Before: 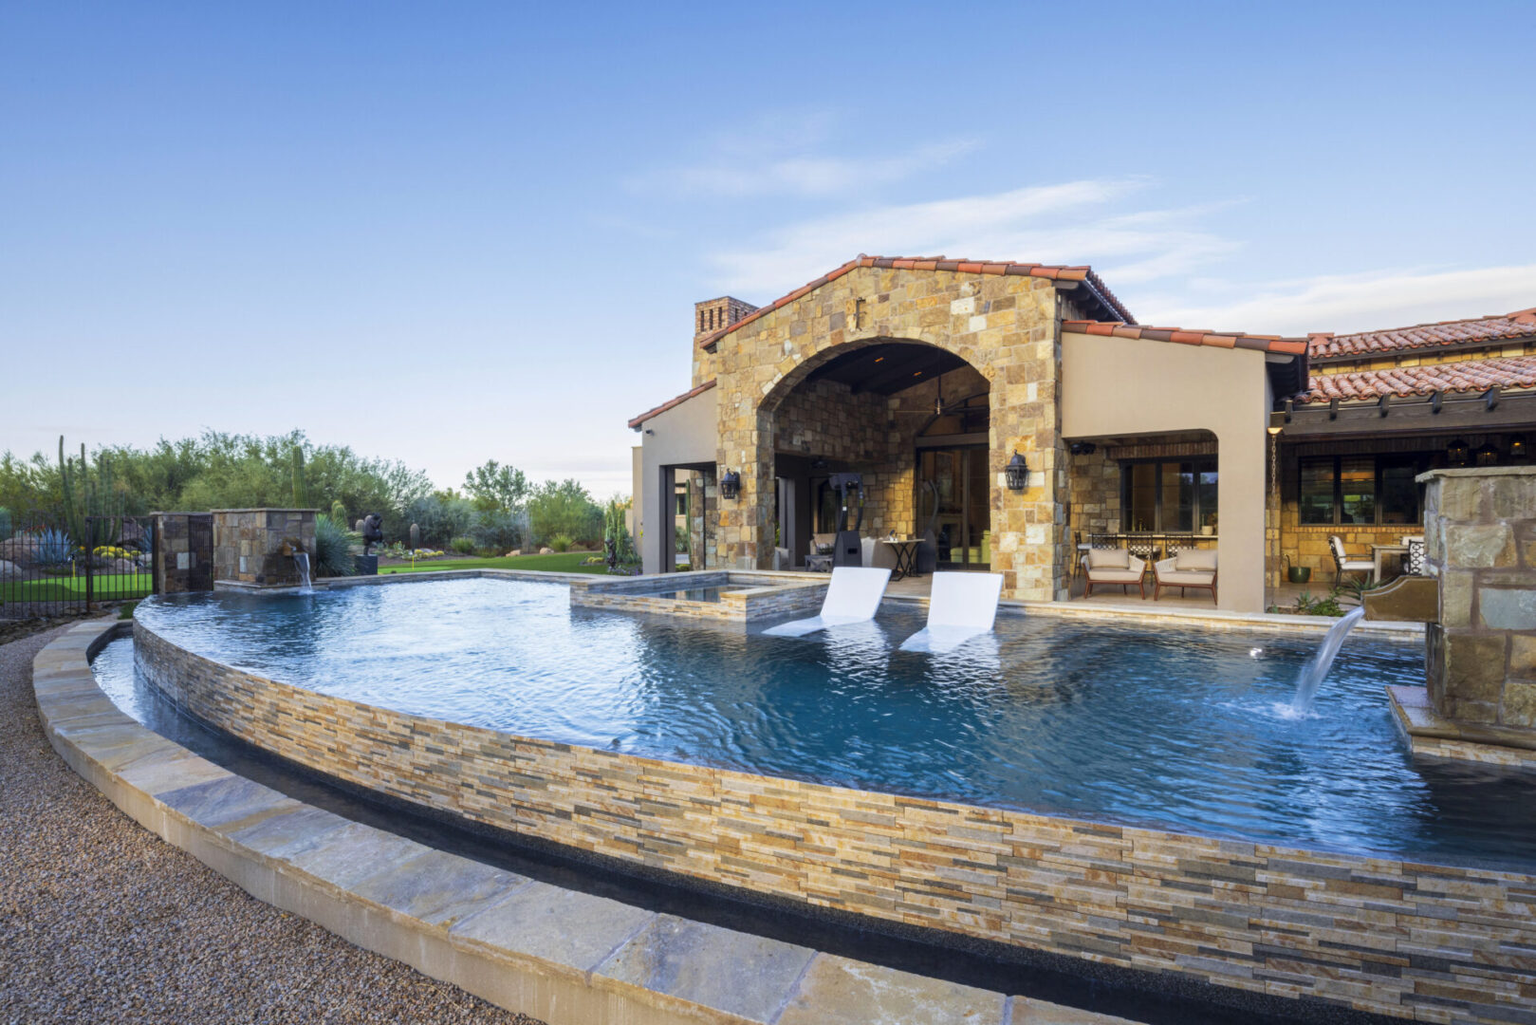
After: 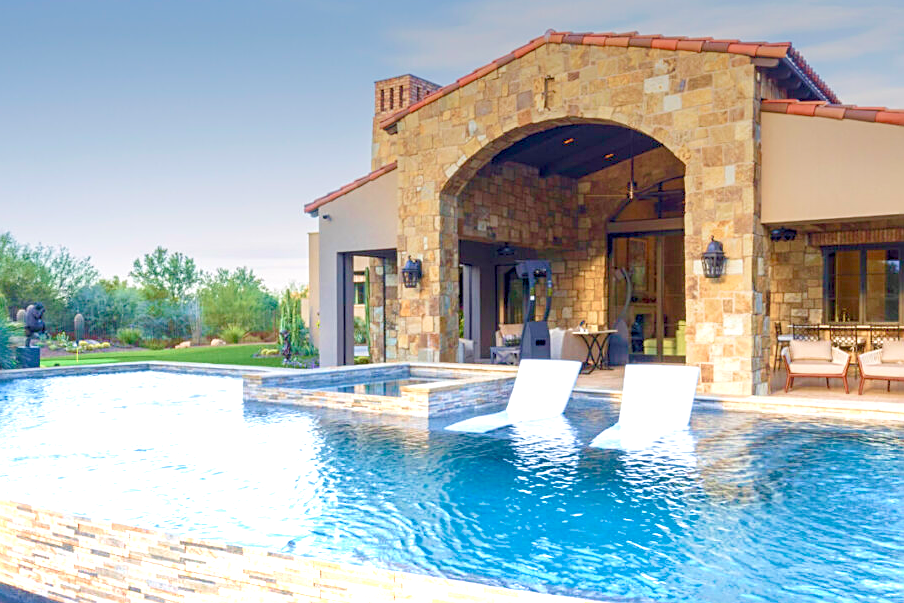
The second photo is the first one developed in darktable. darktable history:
crop and rotate: left 22.13%, top 22.054%, right 22.026%, bottom 22.102%
sharpen: on, module defaults
velvia: strength 45%
color balance rgb: shadows lift › chroma 1%, shadows lift › hue 113°, highlights gain › chroma 0.2%, highlights gain › hue 333°, perceptual saturation grading › global saturation 20%, perceptual saturation grading › highlights -50%, perceptual saturation grading › shadows 25%, contrast -30%
graduated density: density -3.9 EV
